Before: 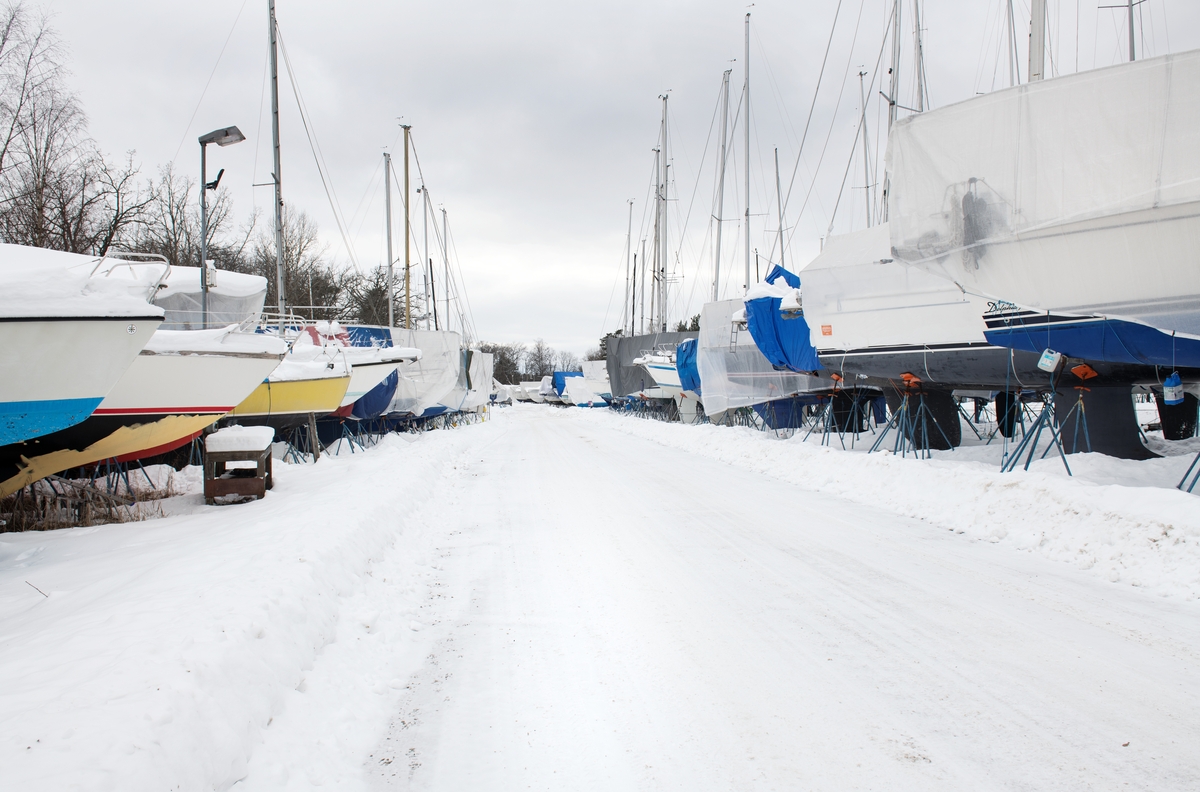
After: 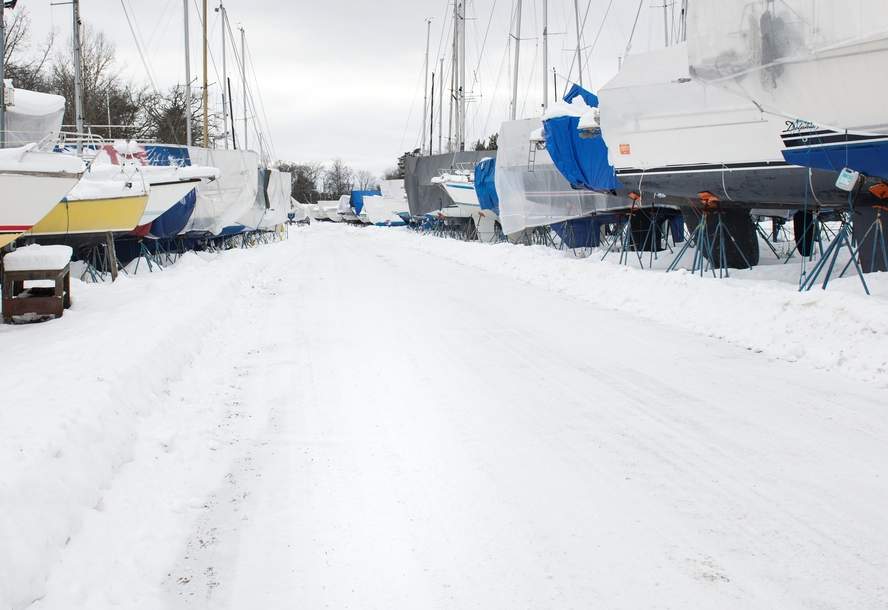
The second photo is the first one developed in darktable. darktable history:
crop: left 16.836%, top 22.866%, right 9.124%
